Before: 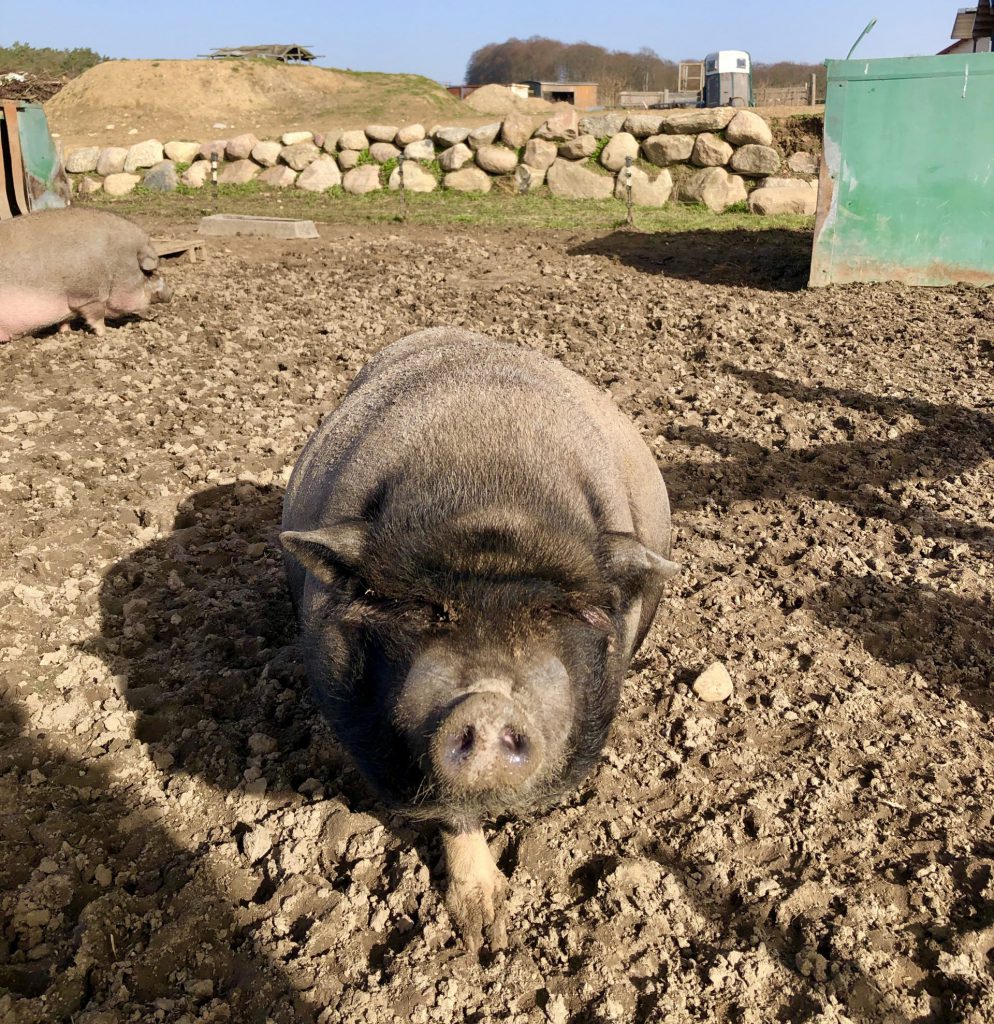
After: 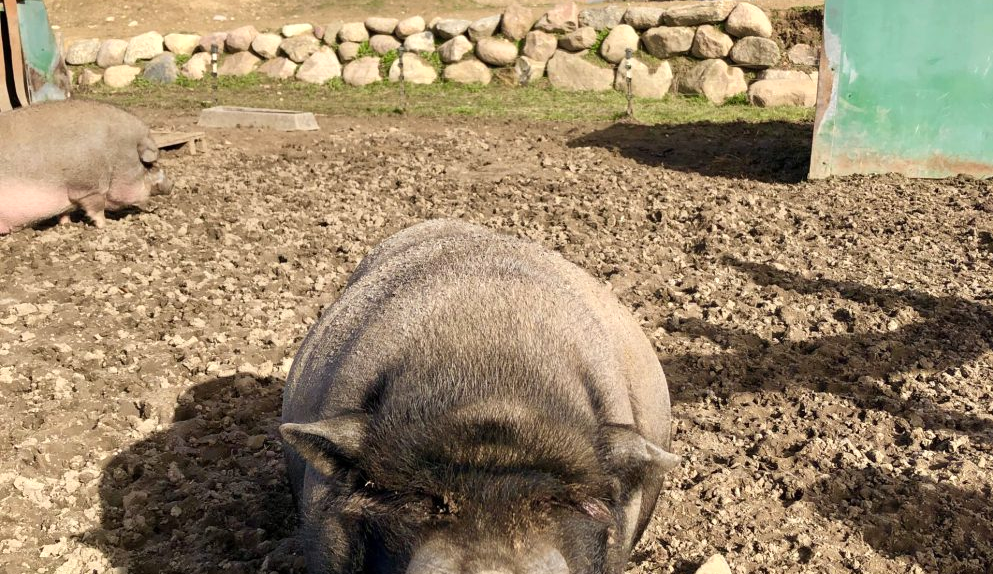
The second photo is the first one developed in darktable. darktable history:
exposure: exposure 0.178 EV, compensate exposure bias true, compensate highlight preservation false
crop and rotate: top 10.605%, bottom 33.274%
